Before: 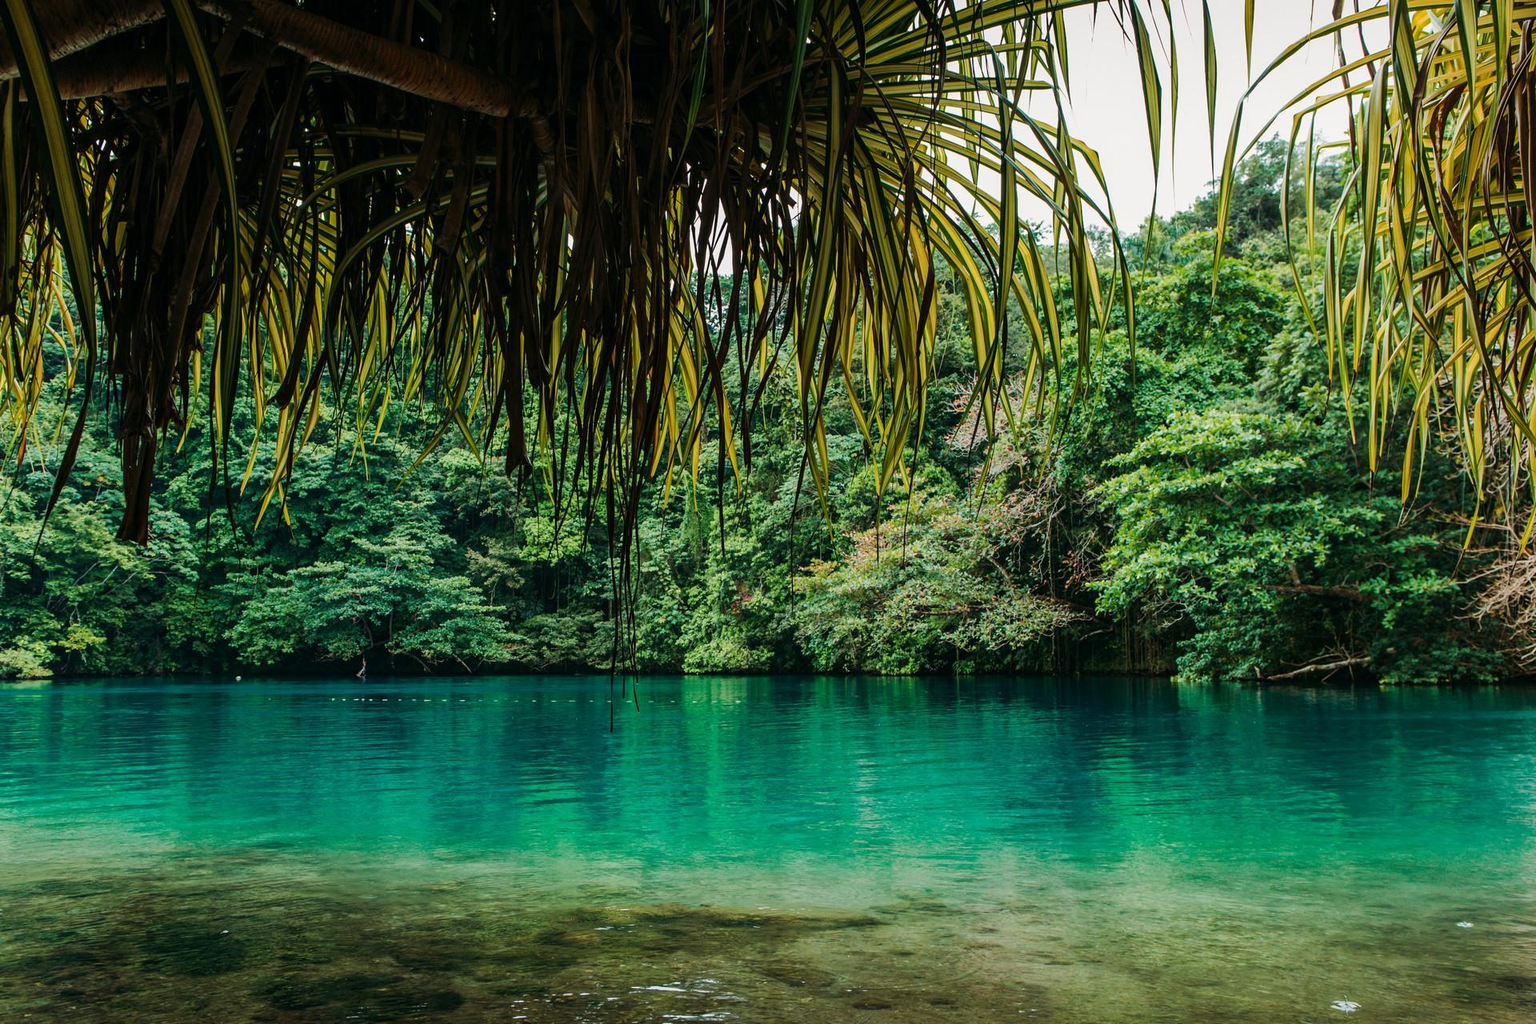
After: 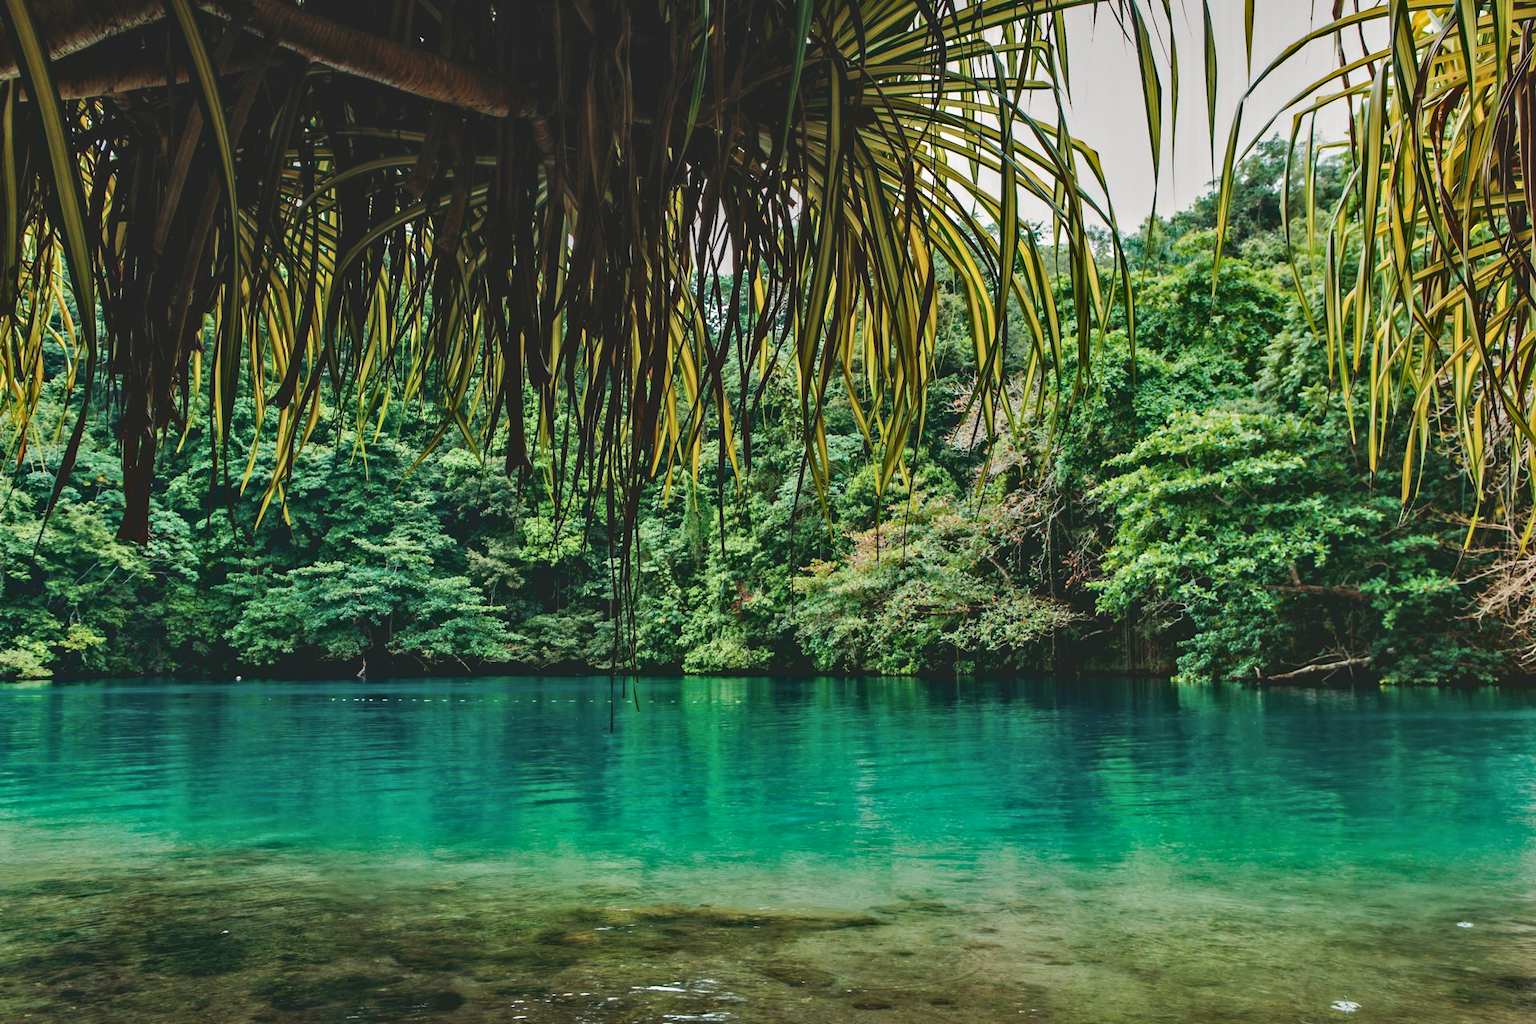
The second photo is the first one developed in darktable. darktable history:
contrast equalizer: y [[0.511, 0.558, 0.631, 0.632, 0.559, 0.512], [0.5 ×6], [0.5 ×6], [0 ×6], [0 ×6]]
contrast brightness saturation: contrast -0.28
